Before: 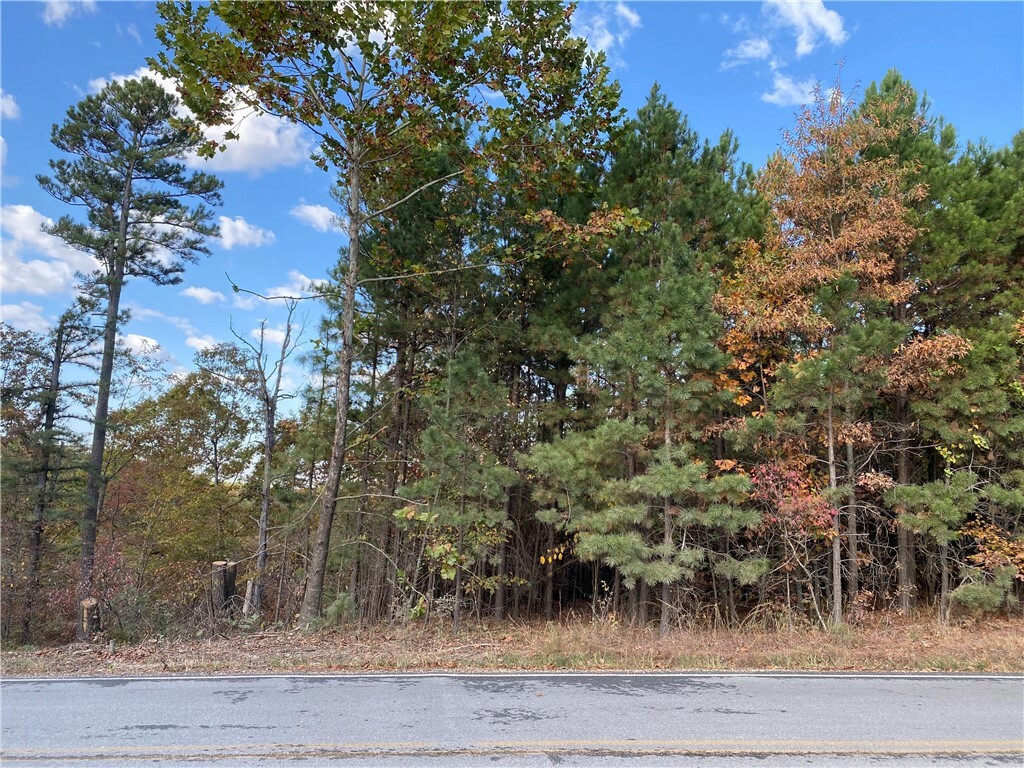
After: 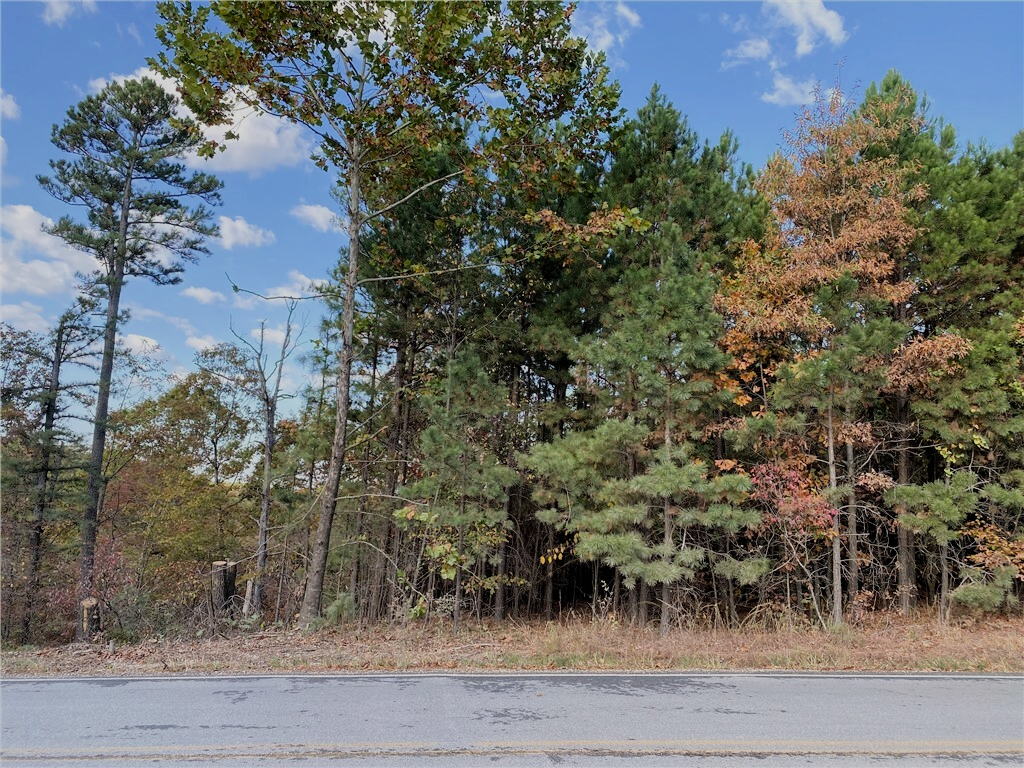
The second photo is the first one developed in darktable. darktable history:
filmic rgb: black relative exposure -7.65 EV, white relative exposure 4.56 EV, threshold 5.98 EV, hardness 3.61, enable highlight reconstruction true
